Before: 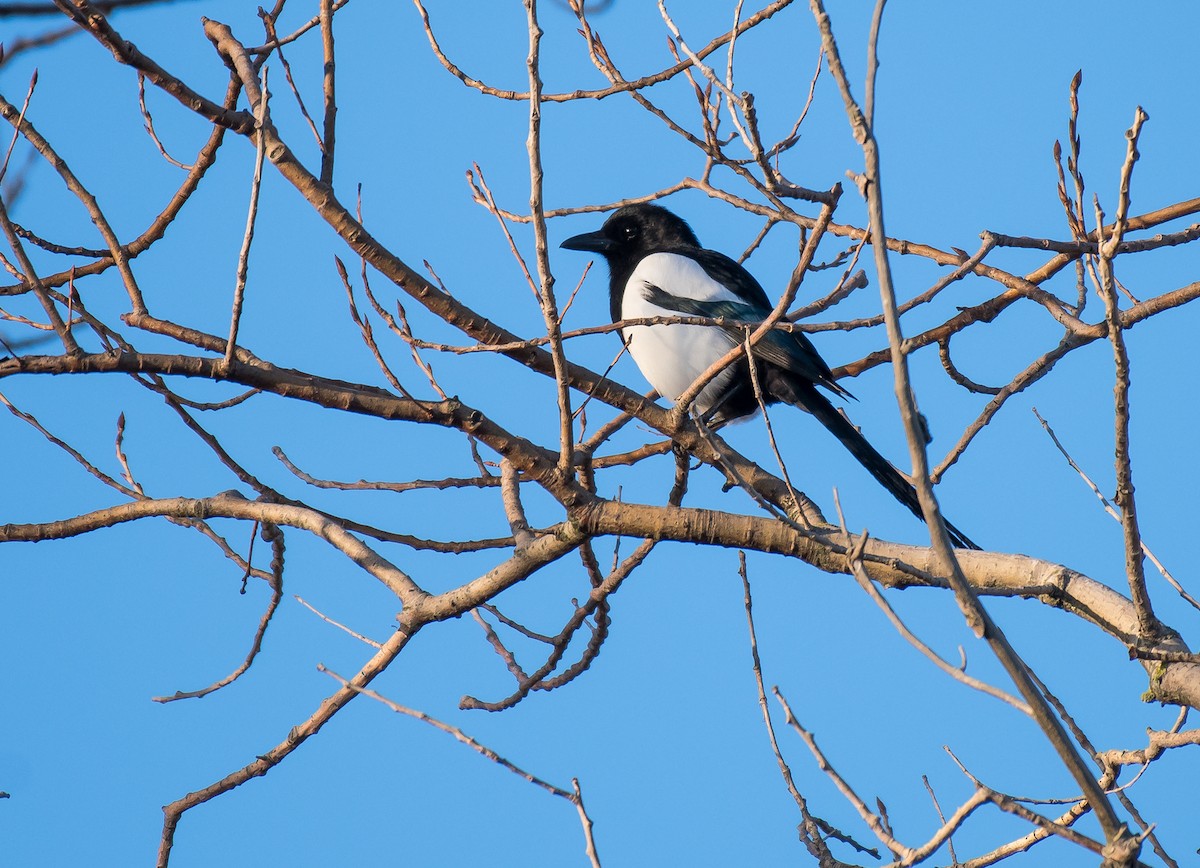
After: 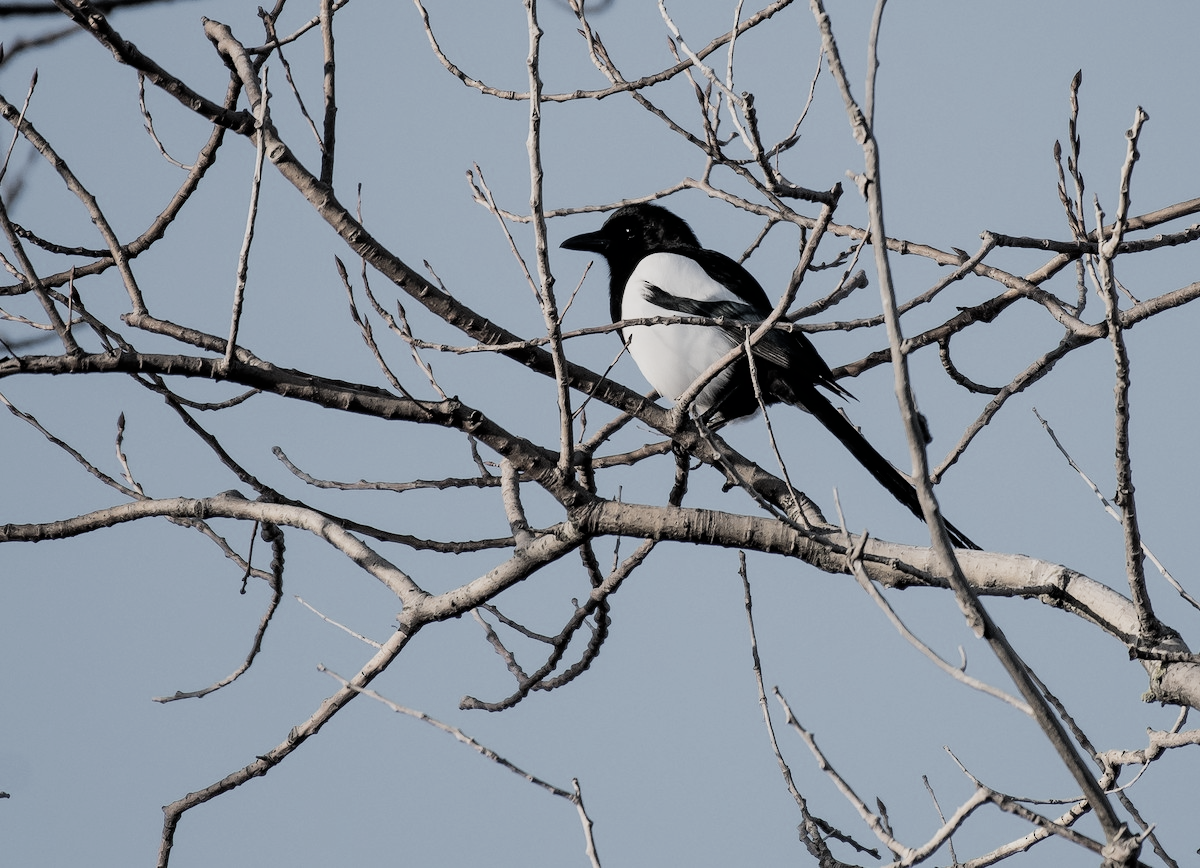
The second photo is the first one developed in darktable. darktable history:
filmic rgb: black relative exposure -5 EV, hardness 2.88, contrast 1.3, highlights saturation mix -30%
color zones: curves: ch1 [(0, 0.153) (0.143, 0.15) (0.286, 0.151) (0.429, 0.152) (0.571, 0.152) (0.714, 0.151) (0.857, 0.151) (1, 0.153)]
